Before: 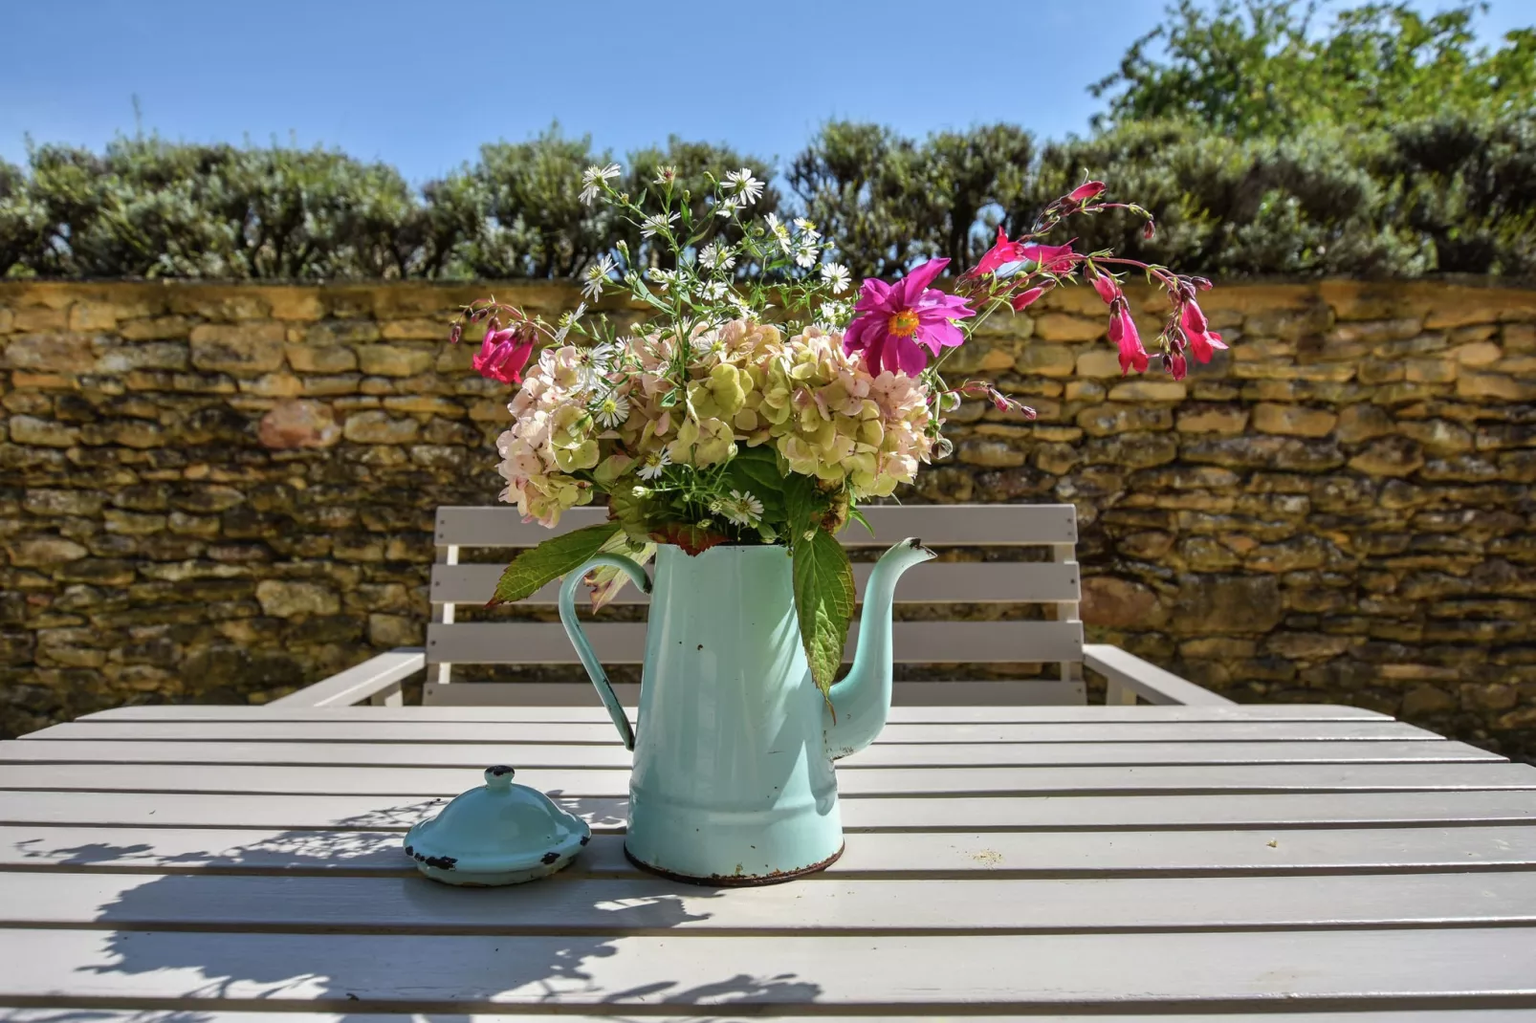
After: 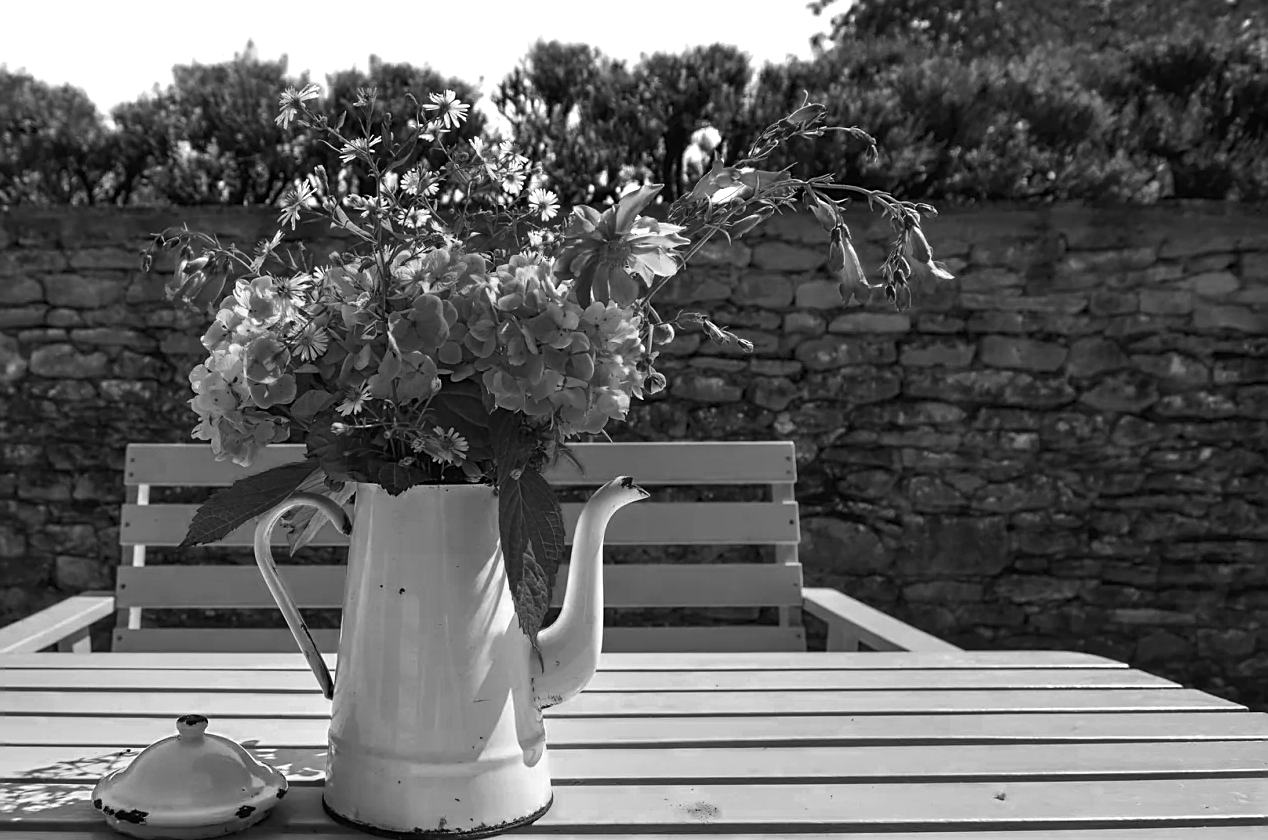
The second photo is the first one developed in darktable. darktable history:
crop and rotate: left 20.662%, top 8.089%, right 0.344%, bottom 13.313%
sharpen: on, module defaults
contrast brightness saturation: contrast 0.104, brightness 0.012, saturation 0.023
exposure: compensate exposure bias true, compensate highlight preservation false
color zones: curves: ch0 [(0.287, 0.048) (0.493, 0.484) (0.737, 0.816)]; ch1 [(0, 0) (0.143, 0) (0.286, 0) (0.429, 0) (0.571, 0) (0.714, 0) (0.857, 0)]
